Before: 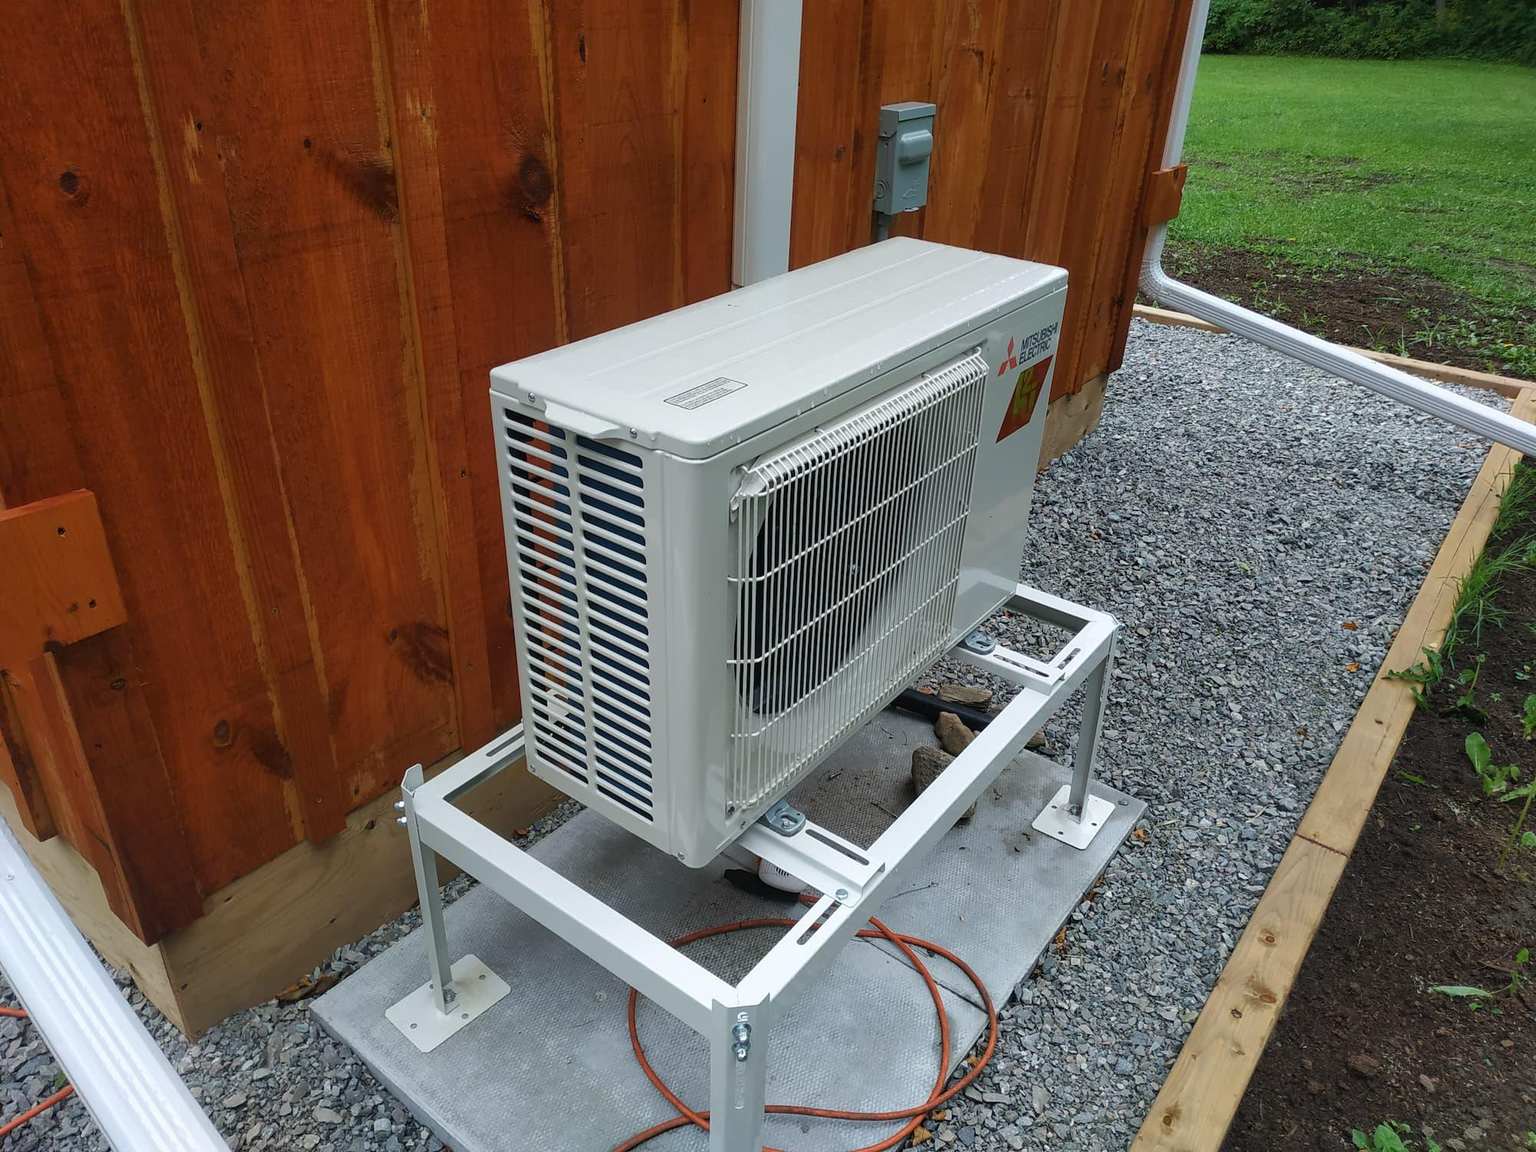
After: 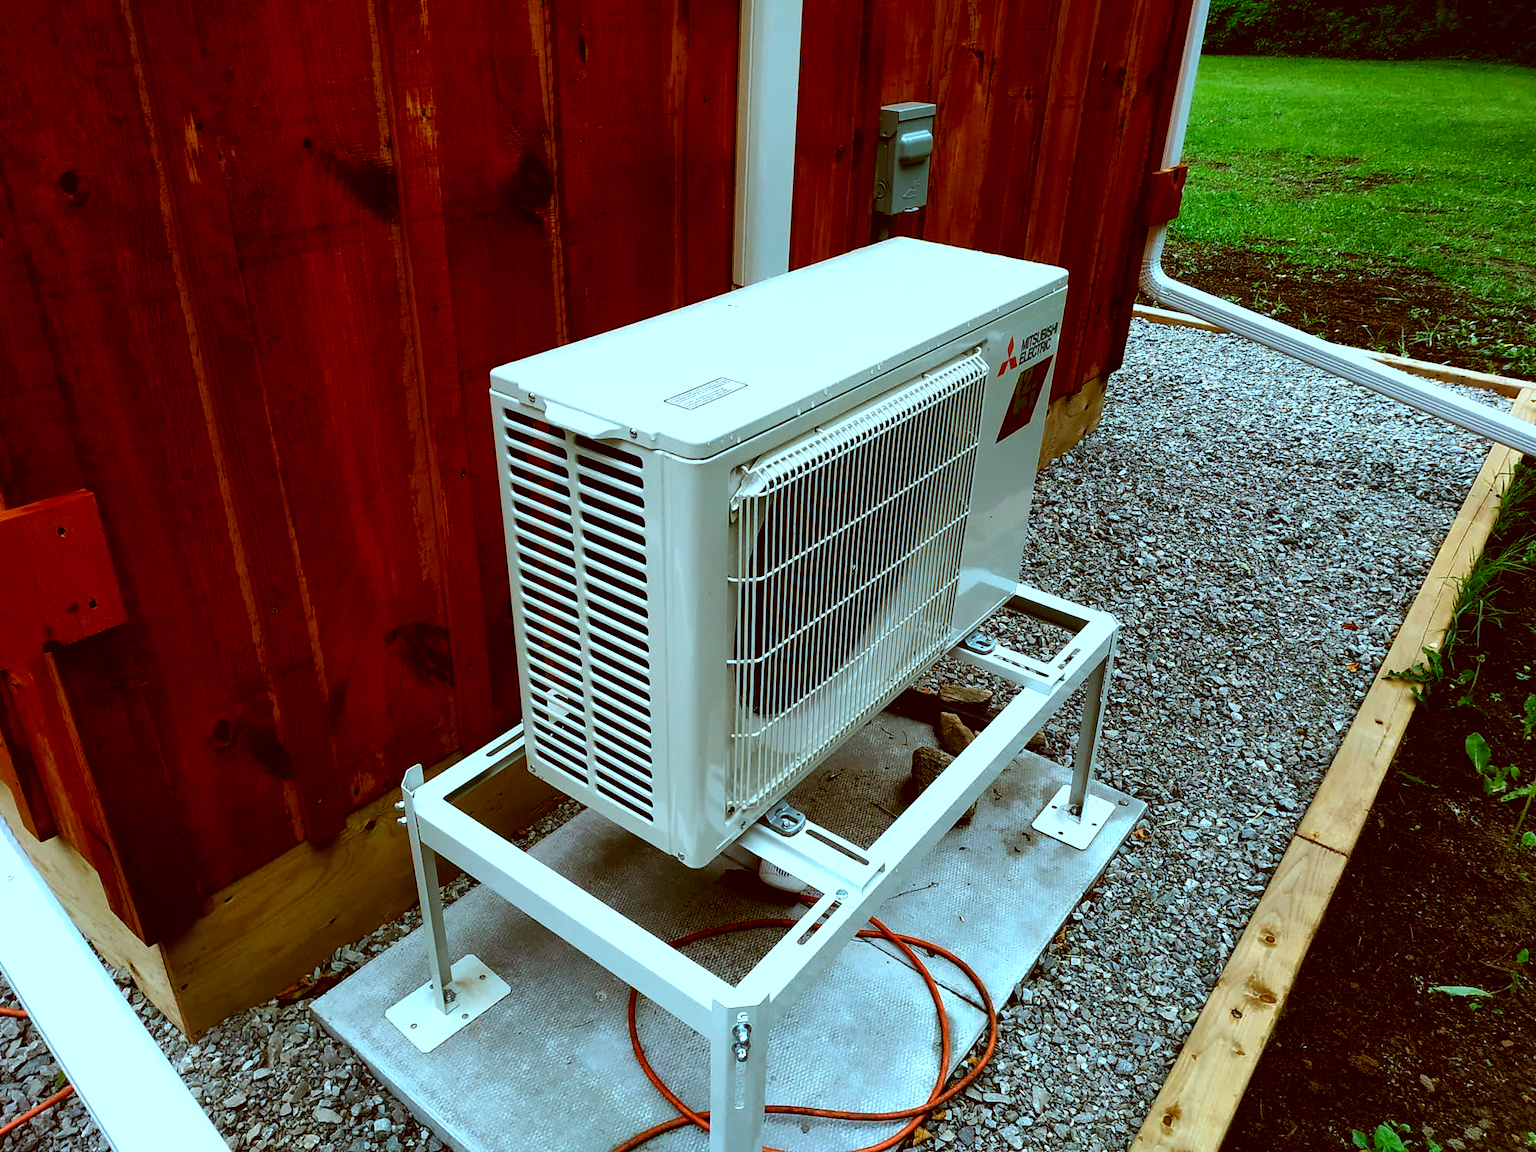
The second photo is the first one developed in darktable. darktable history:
filmic rgb: black relative exposure -8.2 EV, white relative exposure 2.2 EV, threshold 3 EV, hardness 7.11, latitude 85.74%, contrast 1.696, highlights saturation mix -4%, shadows ↔ highlights balance -2.69%, preserve chrominance no, color science v5 (2021), contrast in shadows safe, contrast in highlights safe, enable highlight reconstruction true
color correction: highlights a* -14.62, highlights b* -16.22, shadows a* 10.12, shadows b* 29.4
